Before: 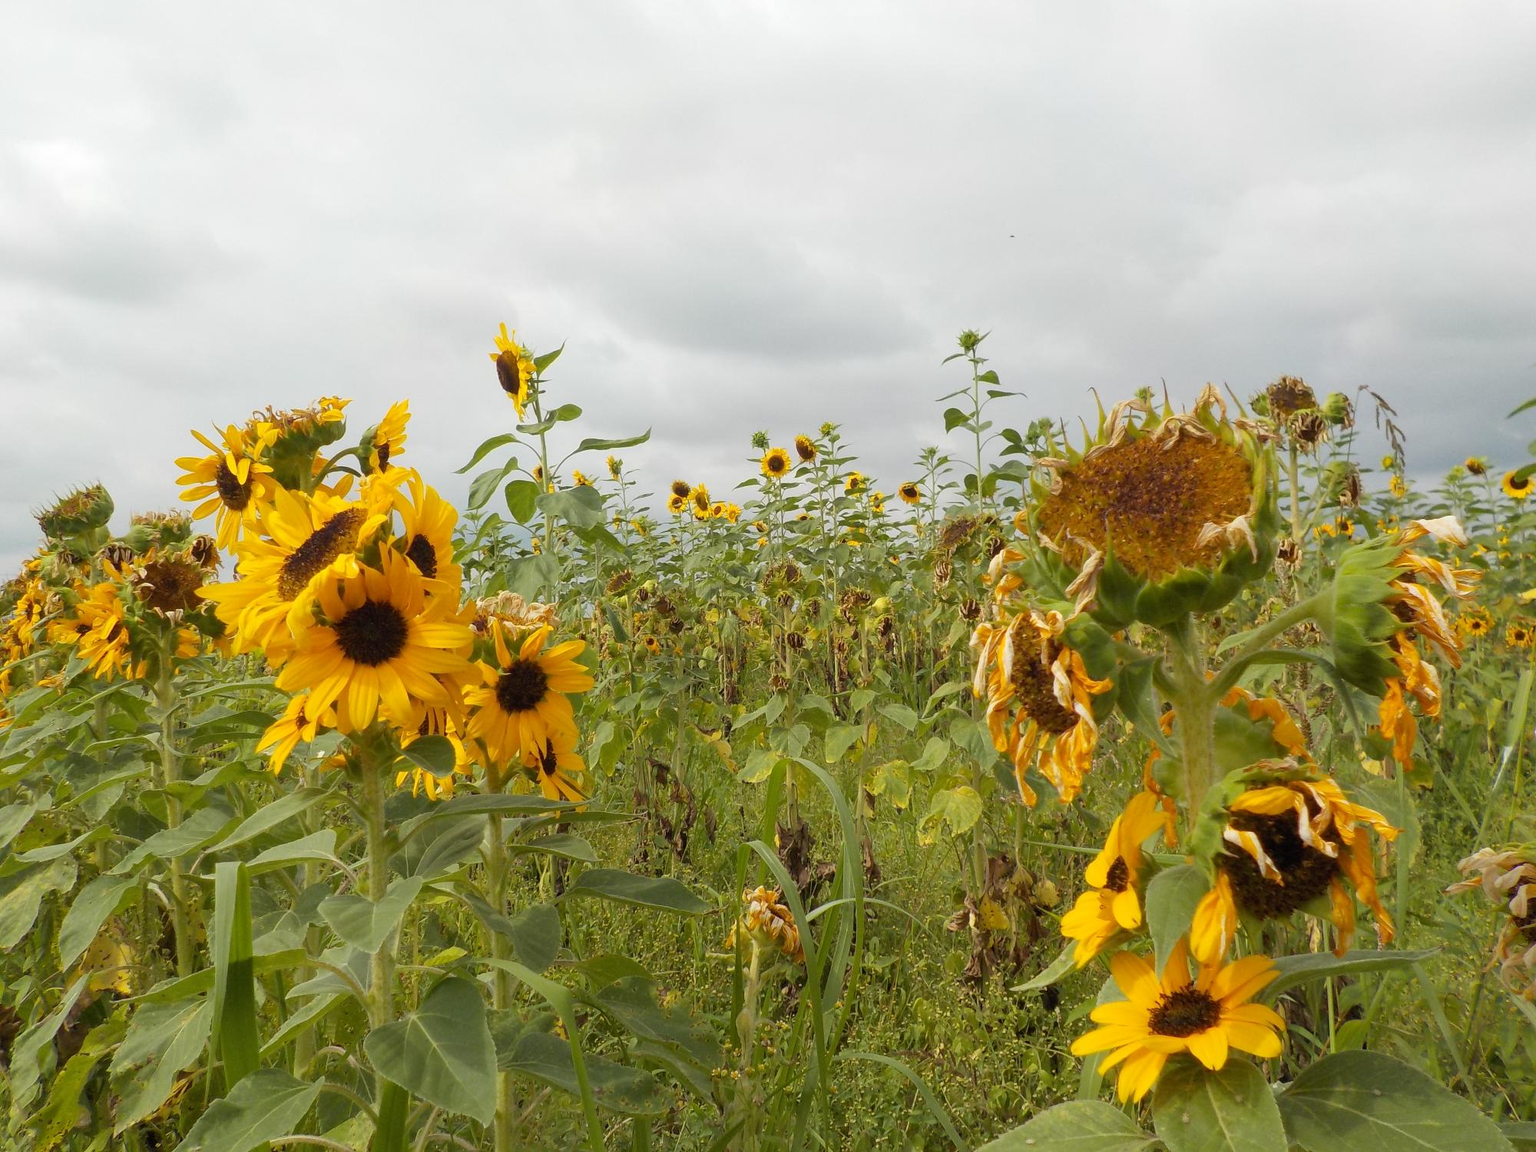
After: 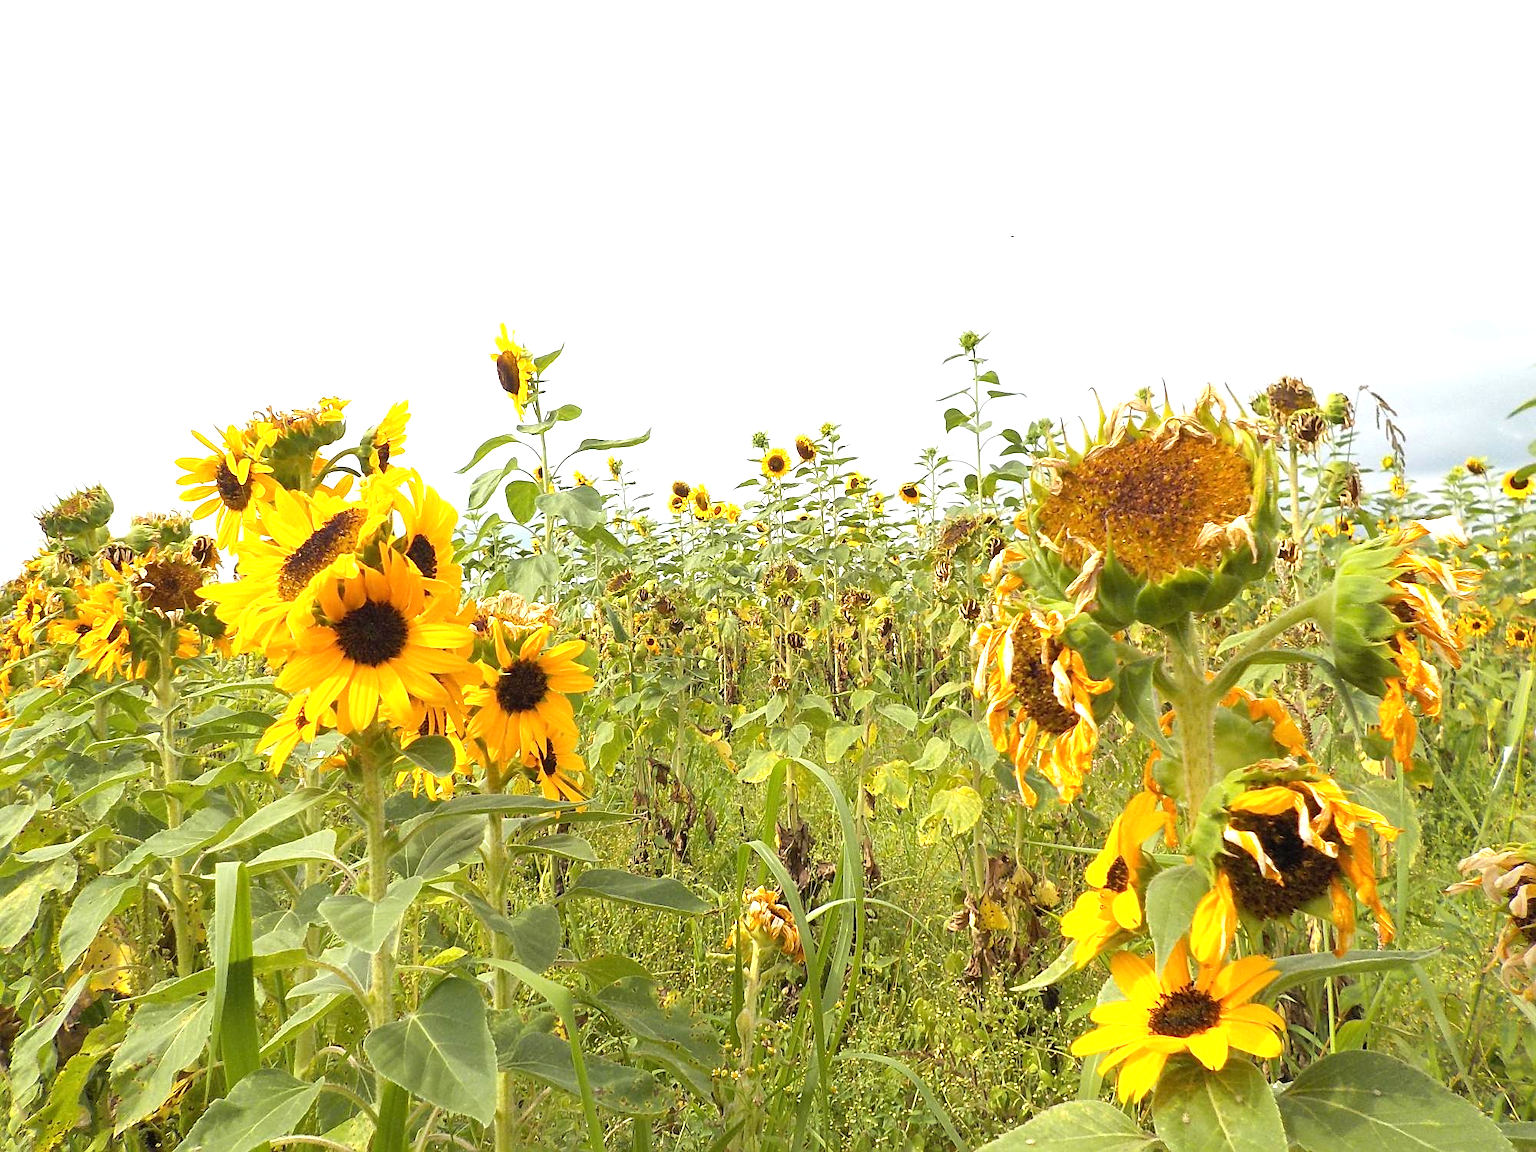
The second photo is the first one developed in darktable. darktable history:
exposure: black level correction 0, exposure 1.1 EV, compensate exposure bias true, compensate highlight preservation false
sharpen: on, module defaults
